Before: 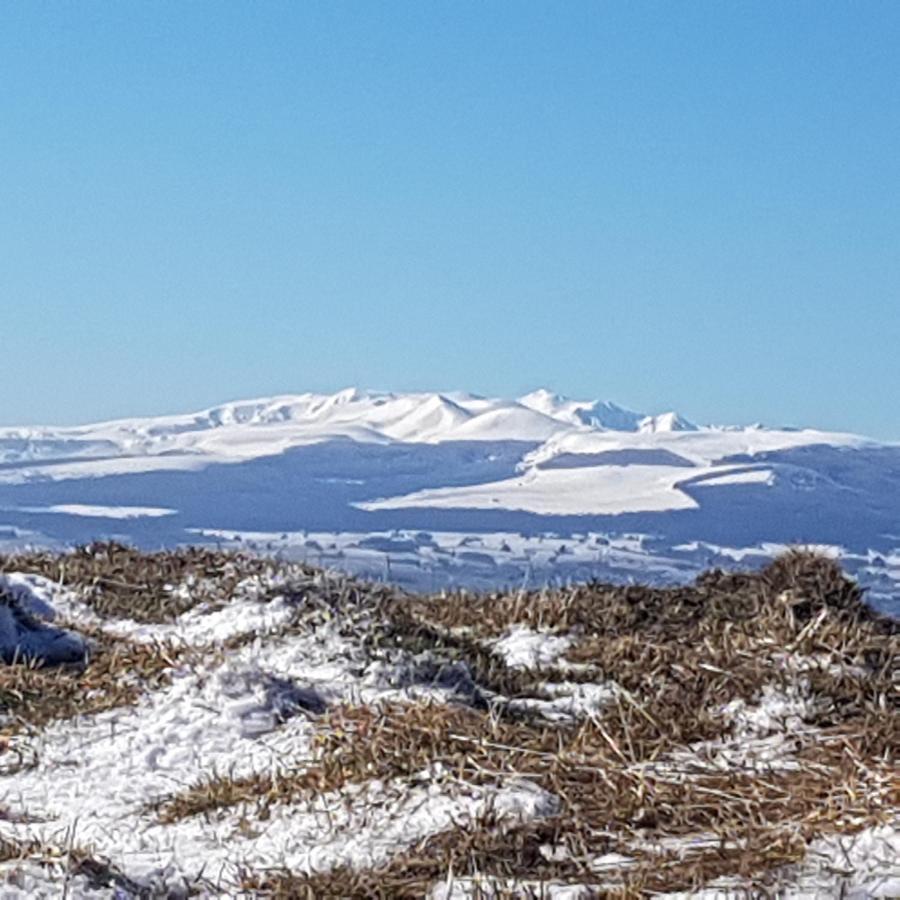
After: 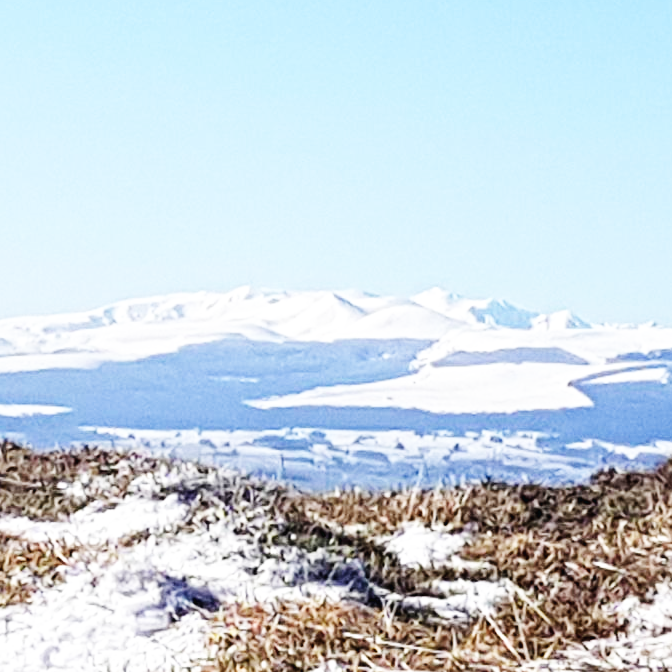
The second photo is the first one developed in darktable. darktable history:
crop and rotate: left 11.831%, top 11.346%, right 13.429%, bottom 13.899%
base curve: curves: ch0 [(0, 0.003) (0.001, 0.002) (0.006, 0.004) (0.02, 0.022) (0.048, 0.086) (0.094, 0.234) (0.162, 0.431) (0.258, 0.629) (0.385, 0.8) (0.548, 0.918) (0.751, 0.988) (1, 1)], preserve colors none
